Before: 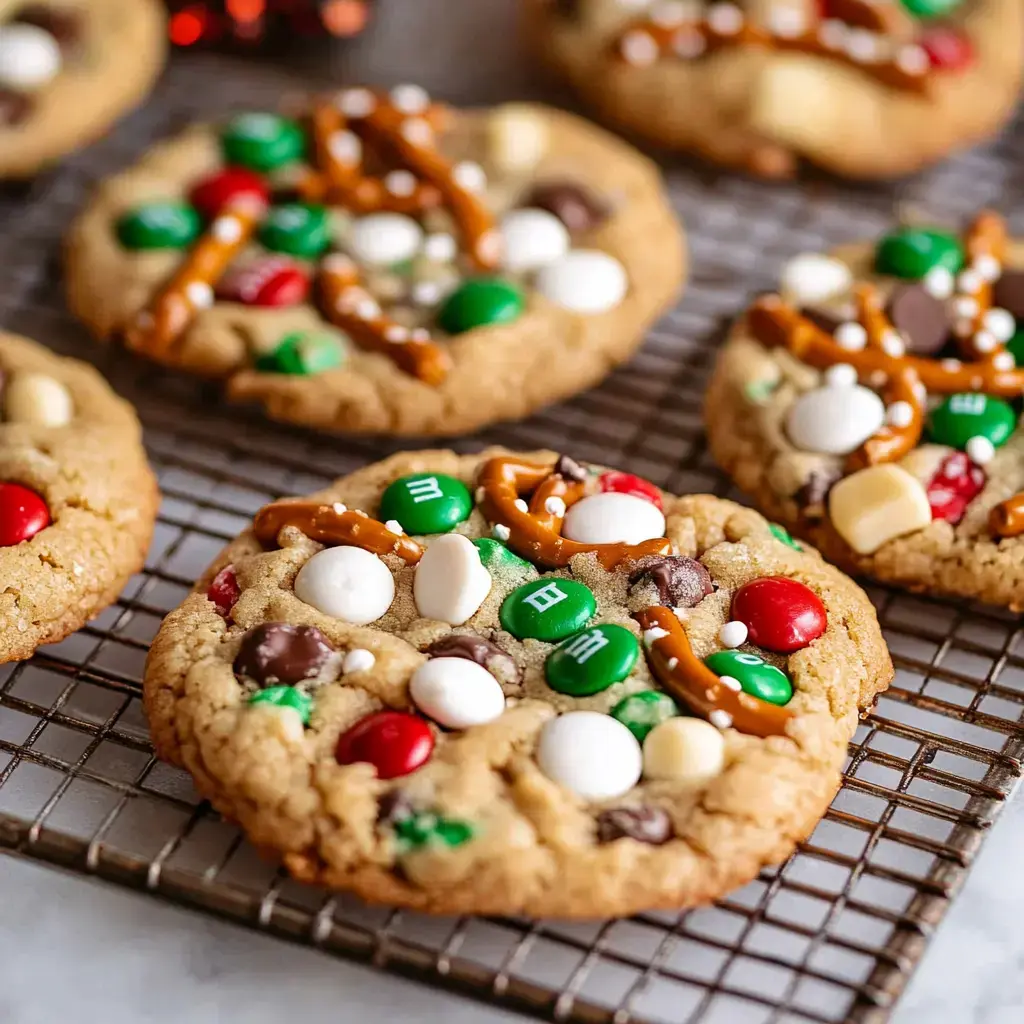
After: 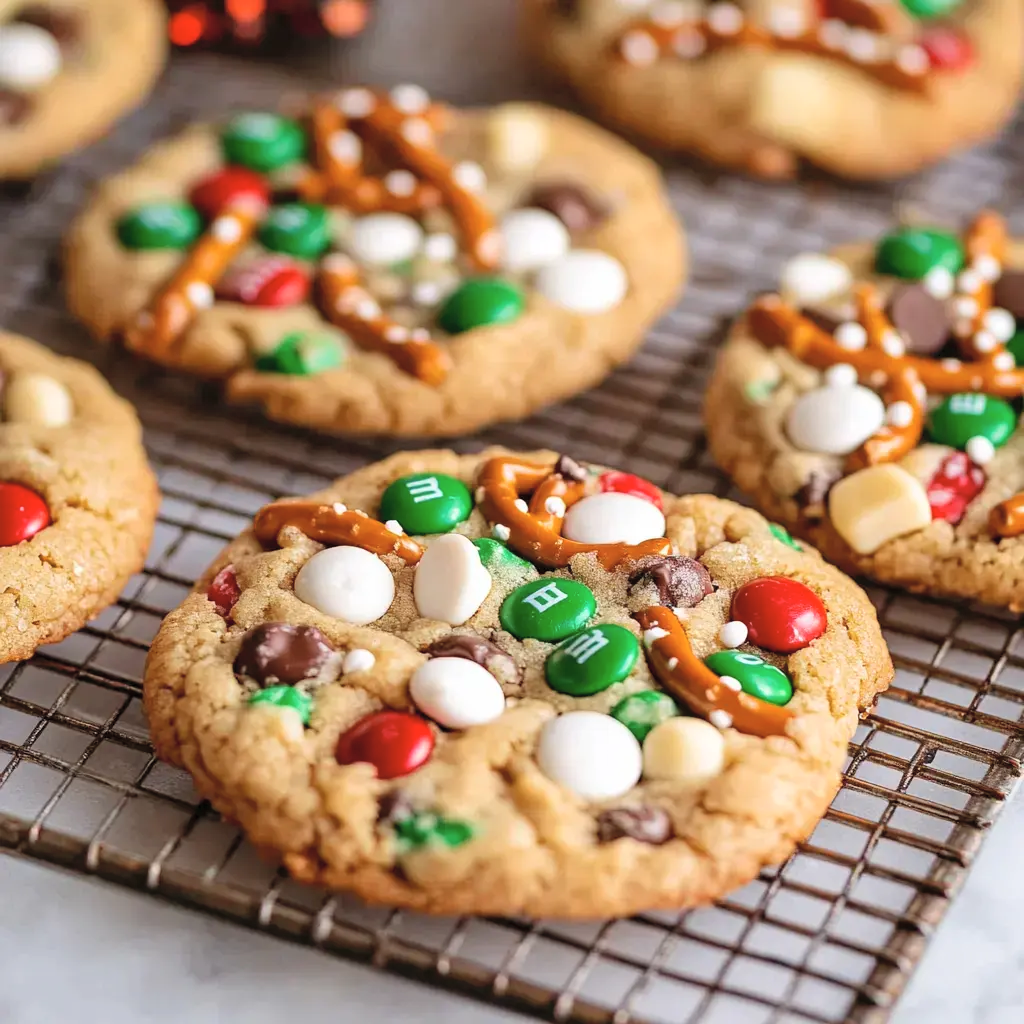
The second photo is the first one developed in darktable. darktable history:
contrast brightness saturation: brightness 0.133
